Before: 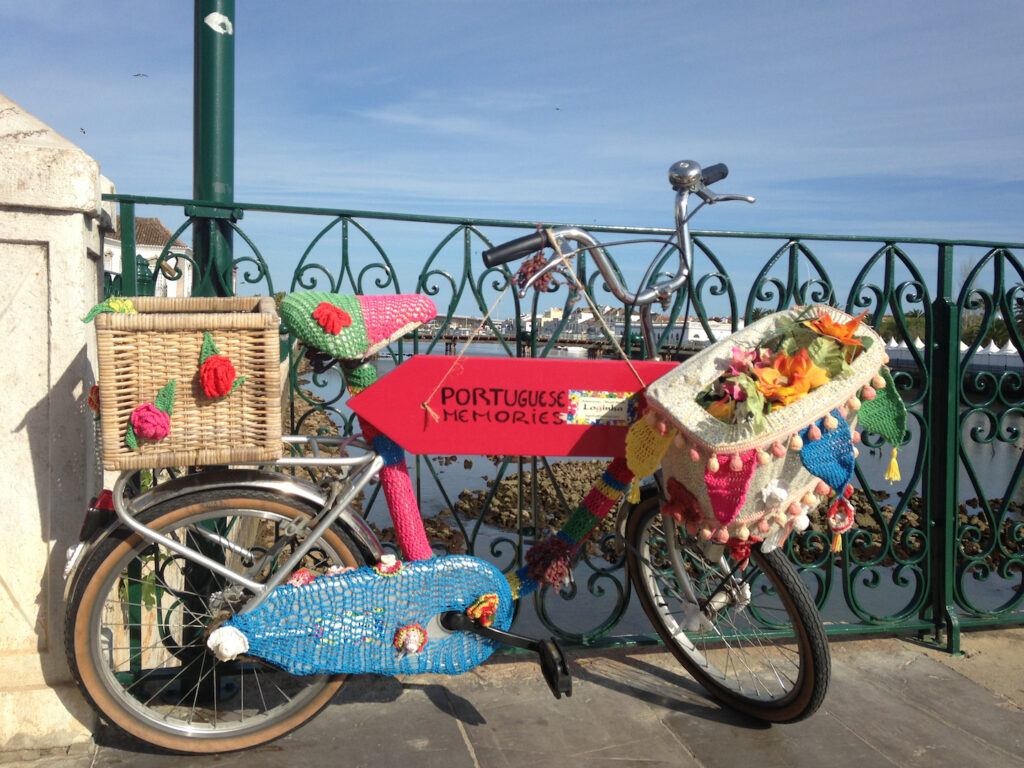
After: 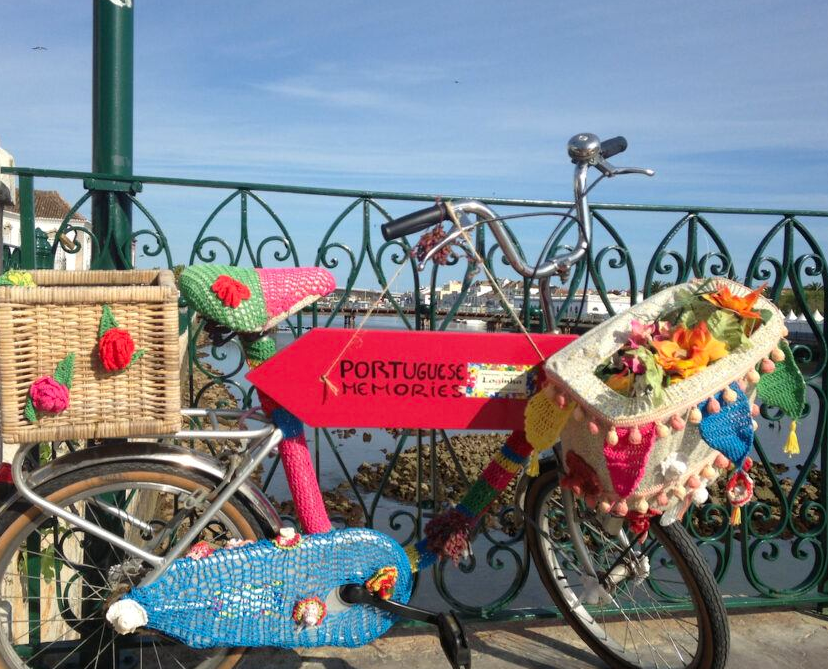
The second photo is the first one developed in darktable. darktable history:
tone equalizer: on, module defaults
crop: left 9.925%, top 3.536%, right 9.156%, bottom 9.263%
contrast brightness saturation: contrast 0.039, saturation 0.072
